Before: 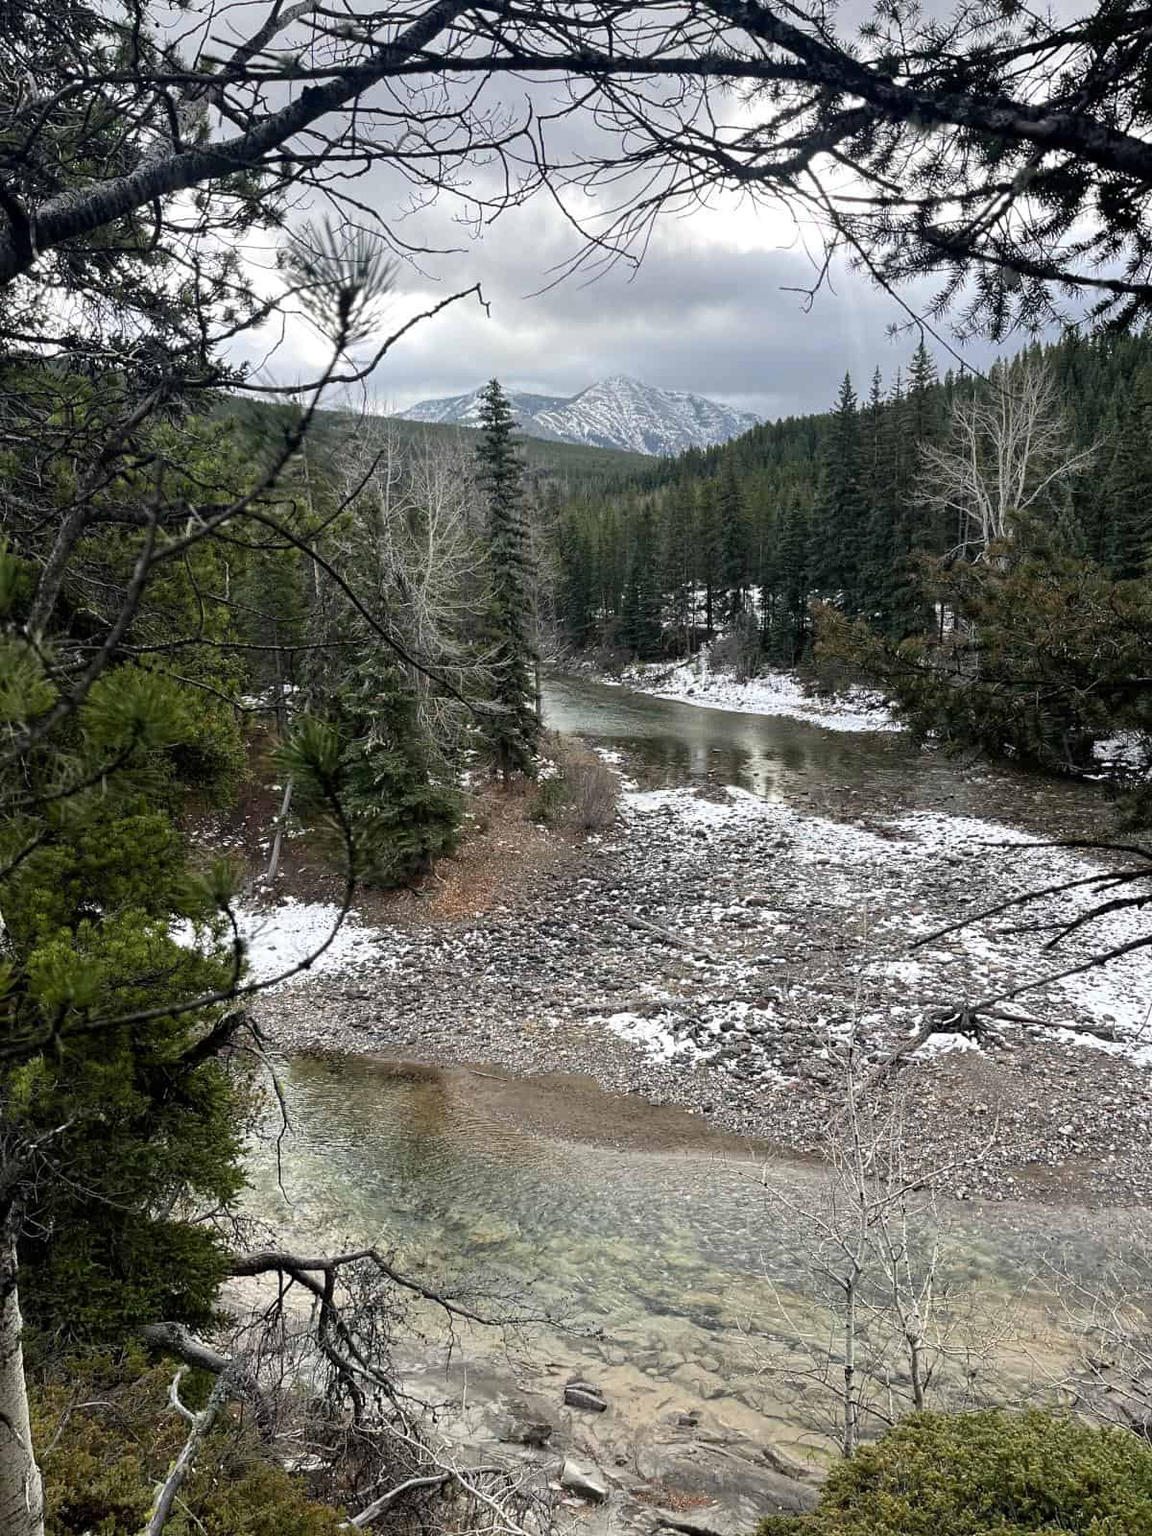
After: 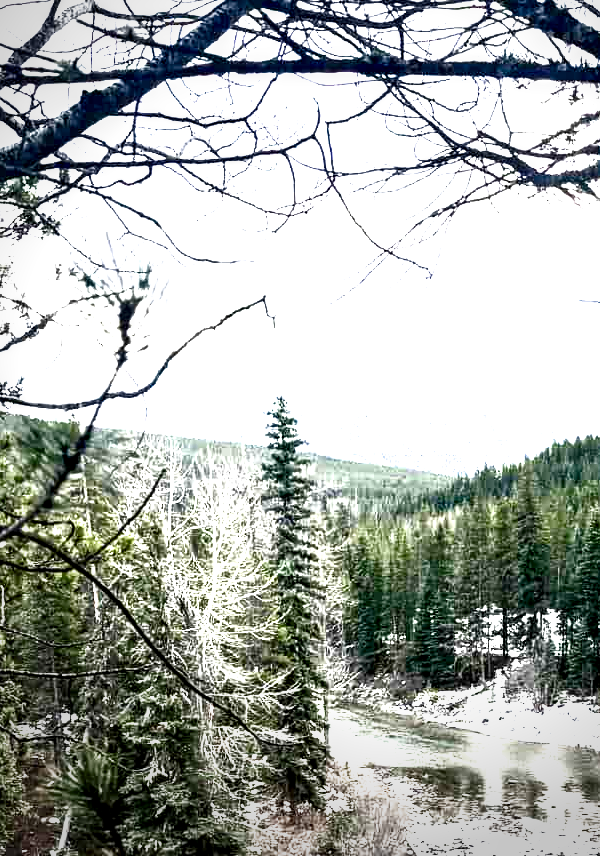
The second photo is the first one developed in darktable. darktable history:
exposure: black level correction 0, exposure 1.975 EV, compensate exposure bias true, compensate highlight preservation false
crop: left 19.556%, right 30.401%, bottom 46.458%
contrast brightness saturation: brightness -0.25, saturation 0.2
vignetting: fall-off start 73.57%, center (0.22, -0.235)
filmic rgb: white relative exposure 2.45 EV, hardness 6.33
color balance rgb: perceptual saturation grading › global saturation 20%, perceptual saturation grading › highlights -50%, perceptual saturation grading › shadows 30%, perceptual brilliance grading › global brilliance 10%, perceptual brilliance grading › shadows 15%
local contrast: detail 135%, midtone range 0.75
